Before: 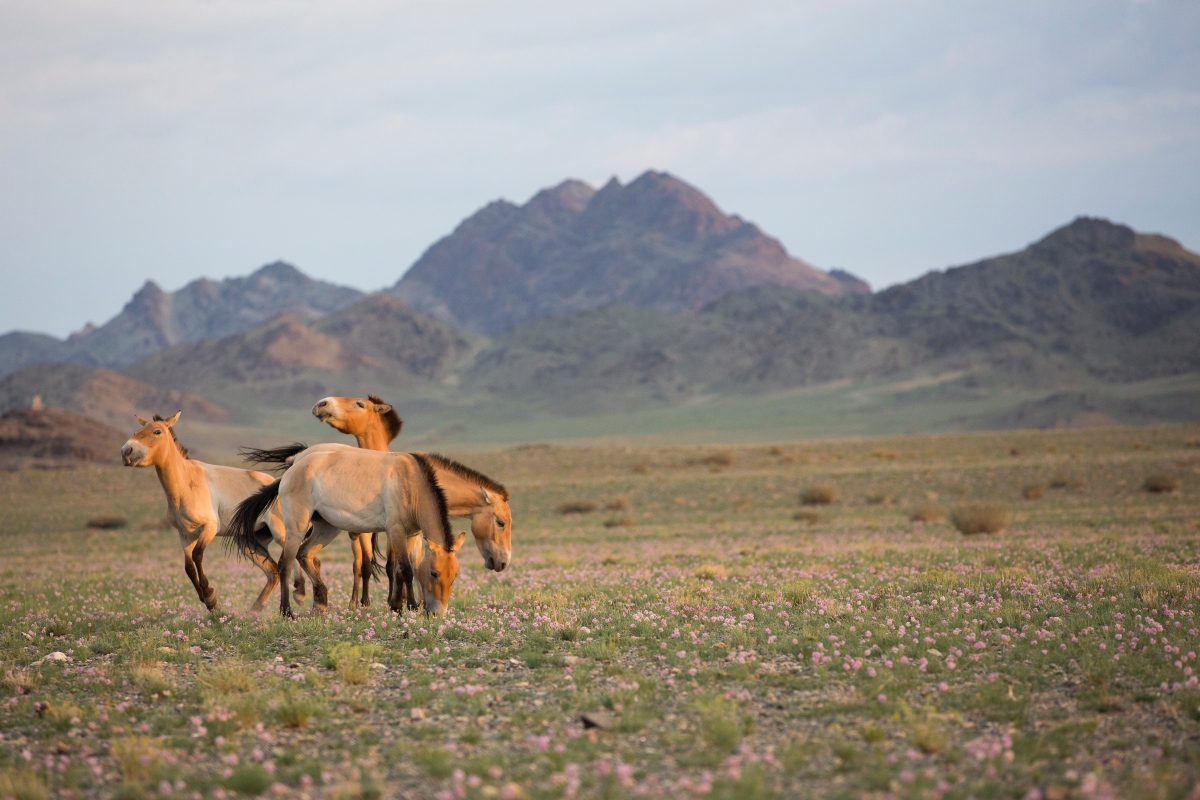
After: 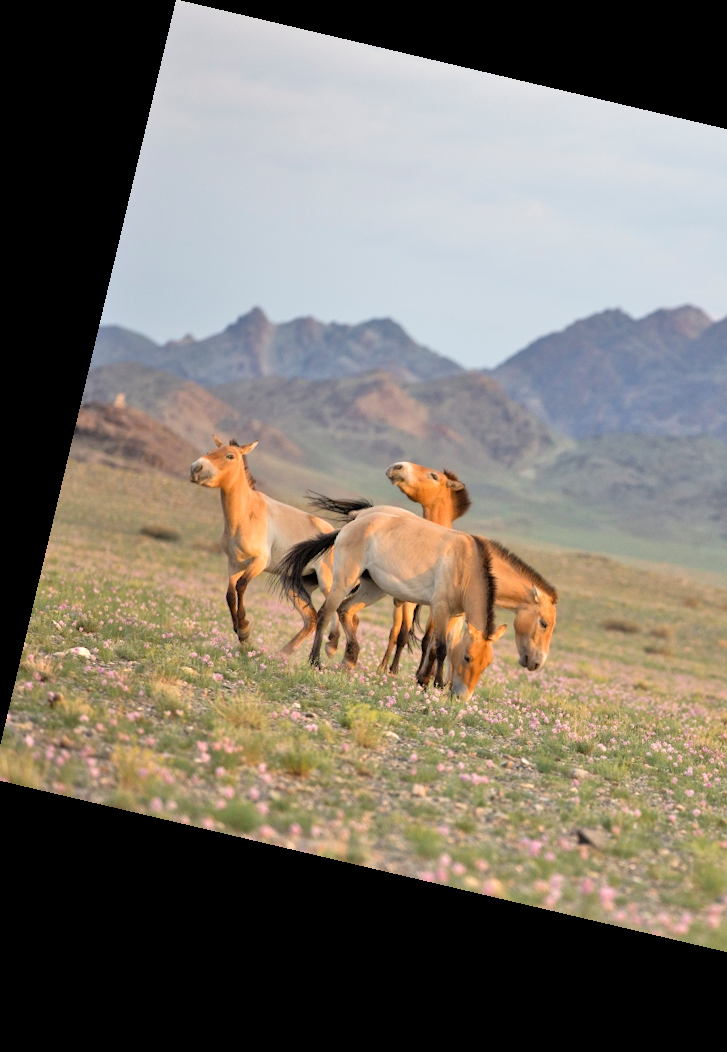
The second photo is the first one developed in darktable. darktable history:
tone equalizer: -7 EV 0.15 EV, -6 EV 0.6 EV, -5 EV 1.15 EV, -4 EV 1.33 EV, -3 EV 1.15 EV, -2 EV 0.6 EV, -1 EV 0.15 EV, mask exposure compensation -0.5 EV
crop: left 0.587%, right 45.588%, bottom 0.086%
rotate and perspective: rotation 13.27°, automatic cropping off
